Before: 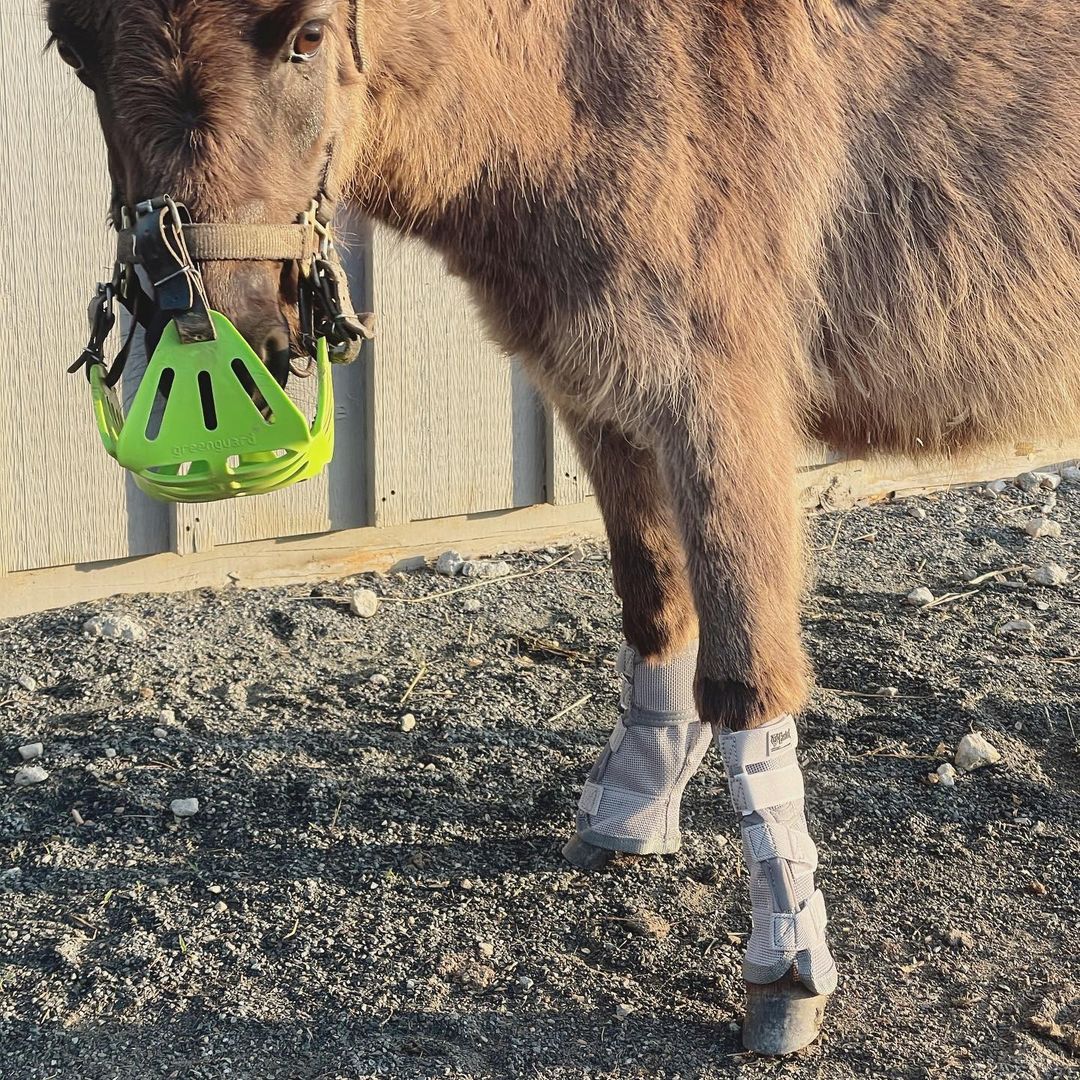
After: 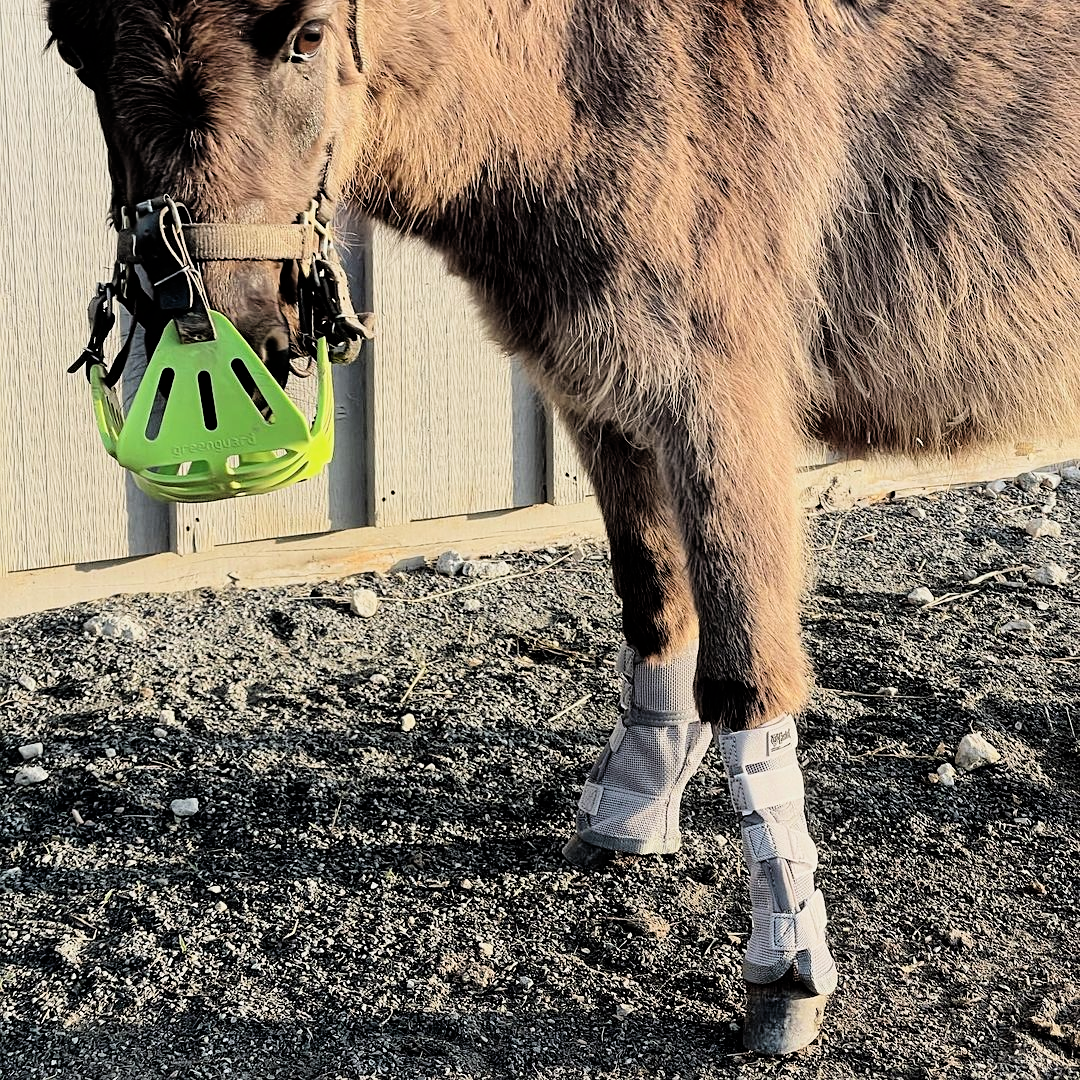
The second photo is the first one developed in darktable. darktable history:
exposure: compensate highlight preservation false
sharpen: amount 0.2
filmic rgb: black relative exposure -4 EV, white relative exposure 3 EV, hardness 3.02, contrast 1.5
